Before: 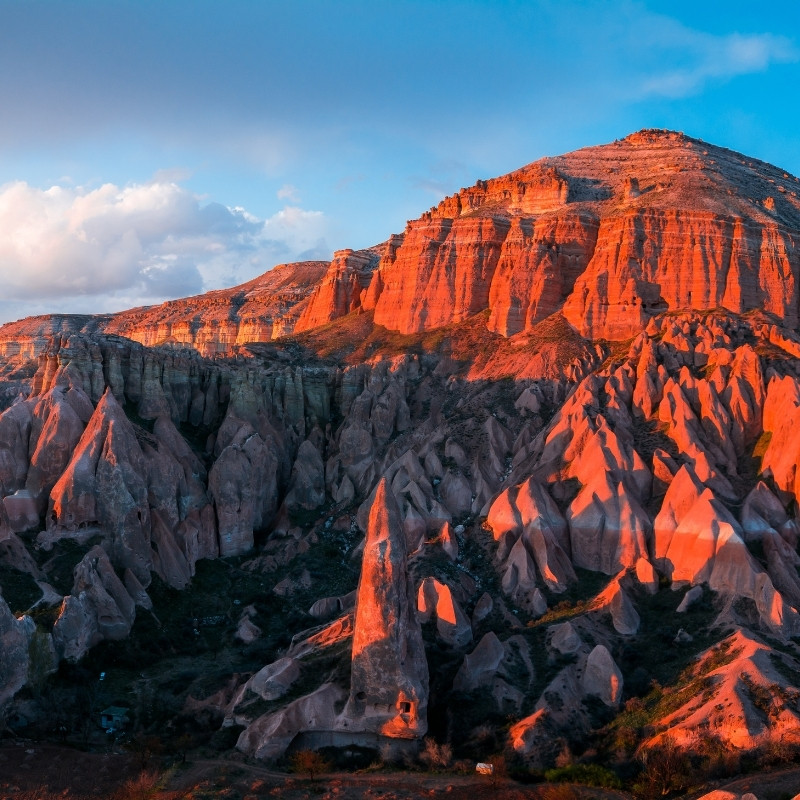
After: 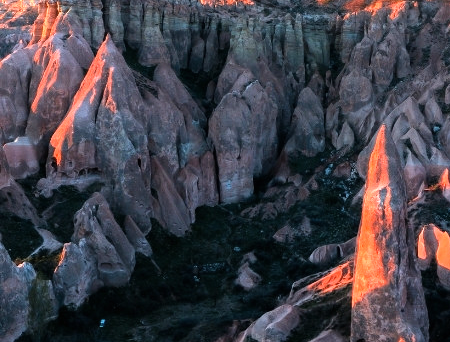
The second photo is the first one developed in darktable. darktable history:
shadows and highlights: shadows 31.9, highlights -31.87, soften with gaussian
tone equalizer: -8 EV -0.724 EV, -7 EV -0.729 EV, -6 EV -0.572 EV, -5 EV -0.383 EV, -3 EV 0.374 EV, -2 EV 0.6 EV, -1 EV 0.7 EV, +0 EV 0.742 EV
exposure: black level correction 0, exposure 0.499 EV, compensate exposure bias true, compensate highlight preservation false
crop: top 44.233%, right 43.71%, bottom 12.975%
